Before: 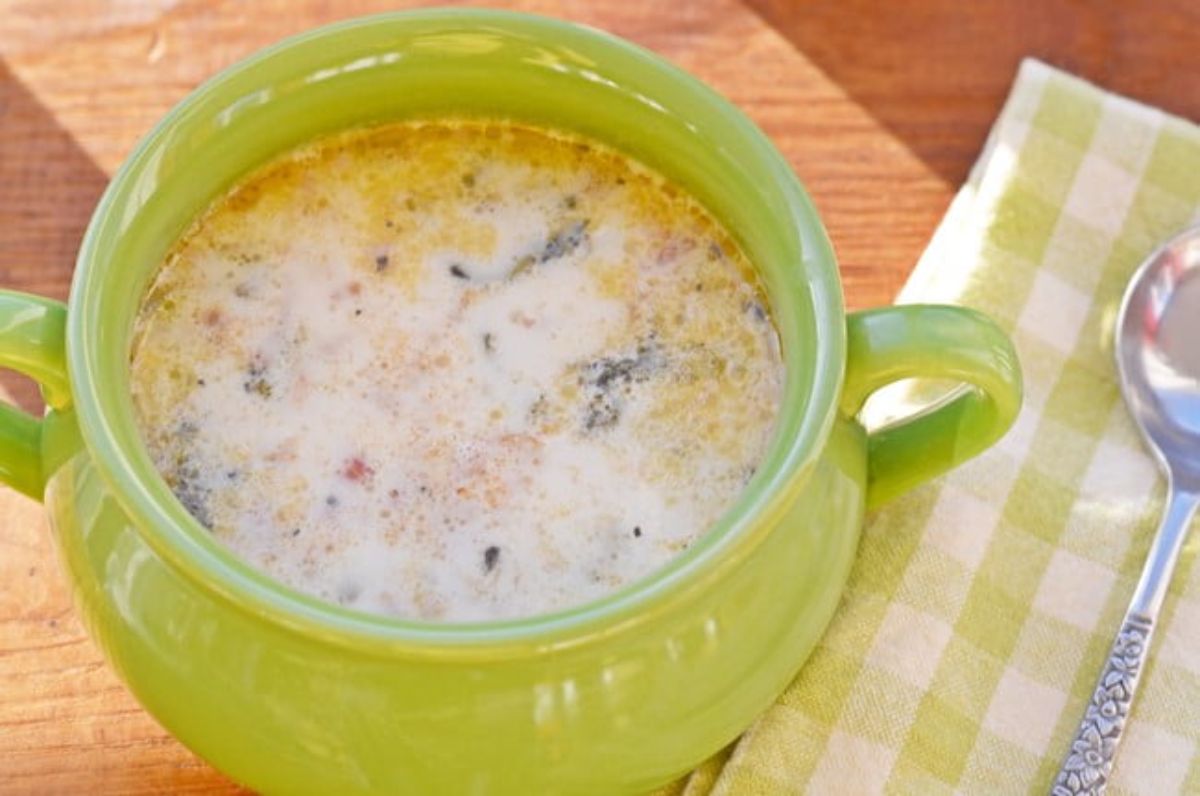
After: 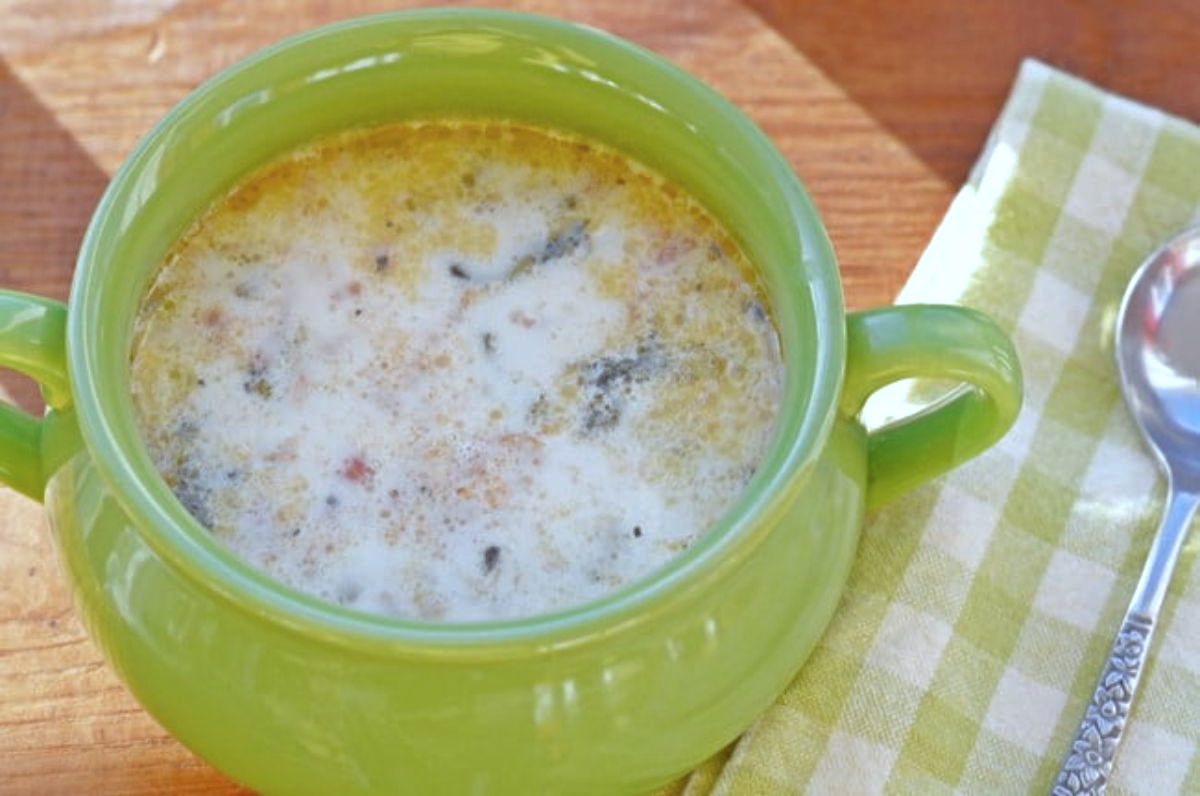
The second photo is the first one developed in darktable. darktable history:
color calibration: illuminant F (fluorescent), F source F9 (Cool White Deluxe 4150 K) – high CRI, x 0.374, y 0.373, temperature 4162.55 K
tone equalizer: -8 EV -0.001 EV, -7 EV 0.003 EV, -6 EV -0.001 EV, -5 EV -0.008 EV, -4 EV -0.076 EV, -3 EV -0.208 EV, -2 EV -0.284 EV, -1 EV 0.095 EV, +0 EV 0.322 EV, edges refinement/feathering 500, mask exposure compensation -1.57 EV, preserve details no
